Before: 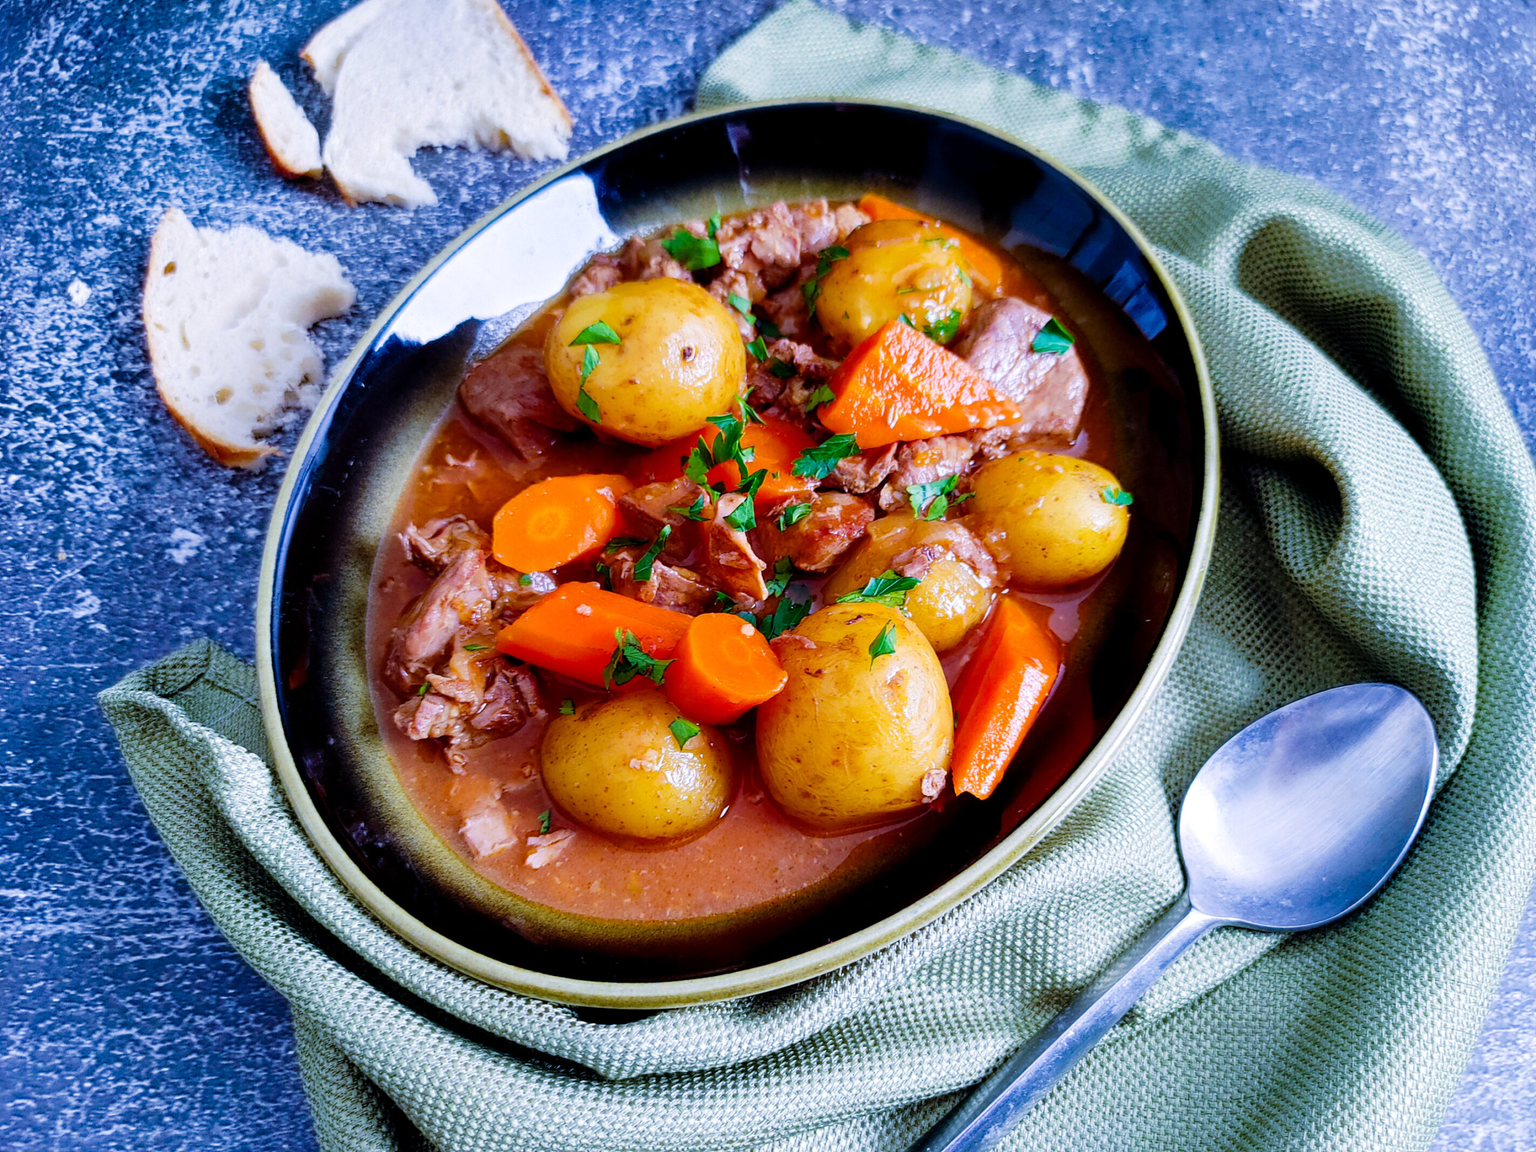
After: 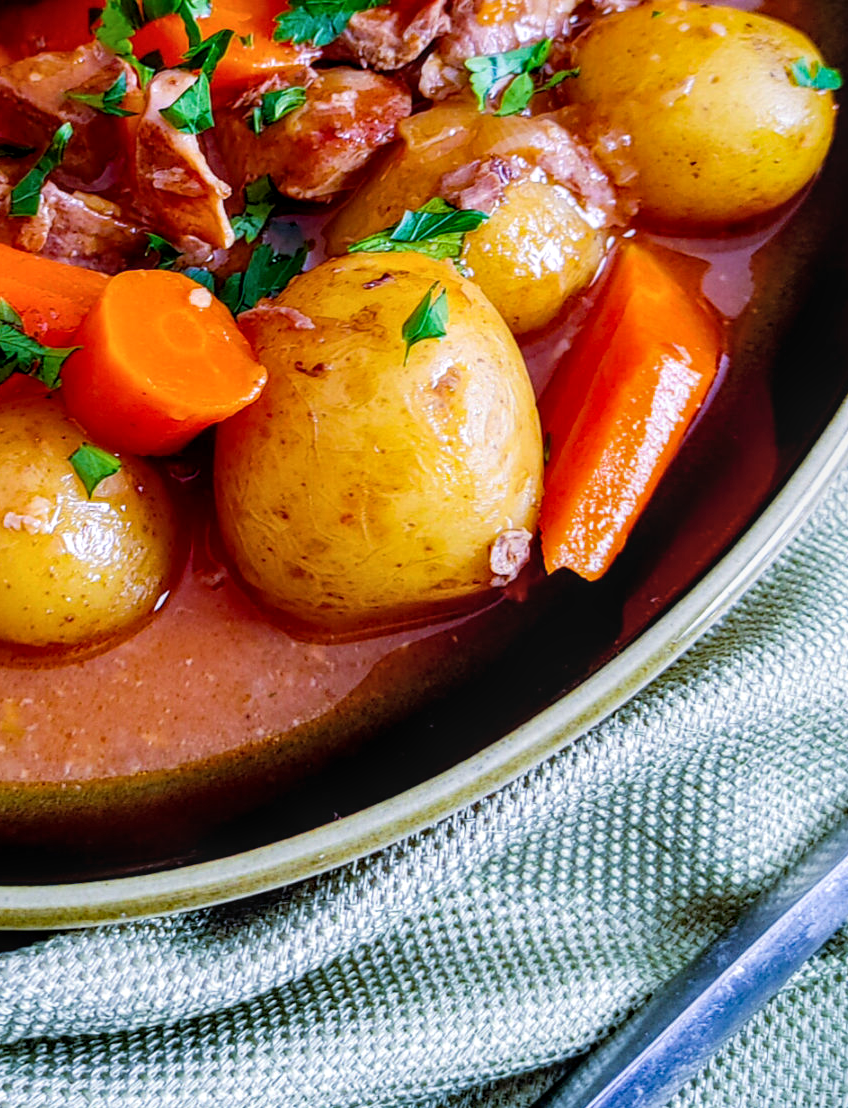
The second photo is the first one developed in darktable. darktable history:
local contrast: on, module defaults
crop: left 40.878%, top 39.176%, right 25.993%, bottom 3.081%
